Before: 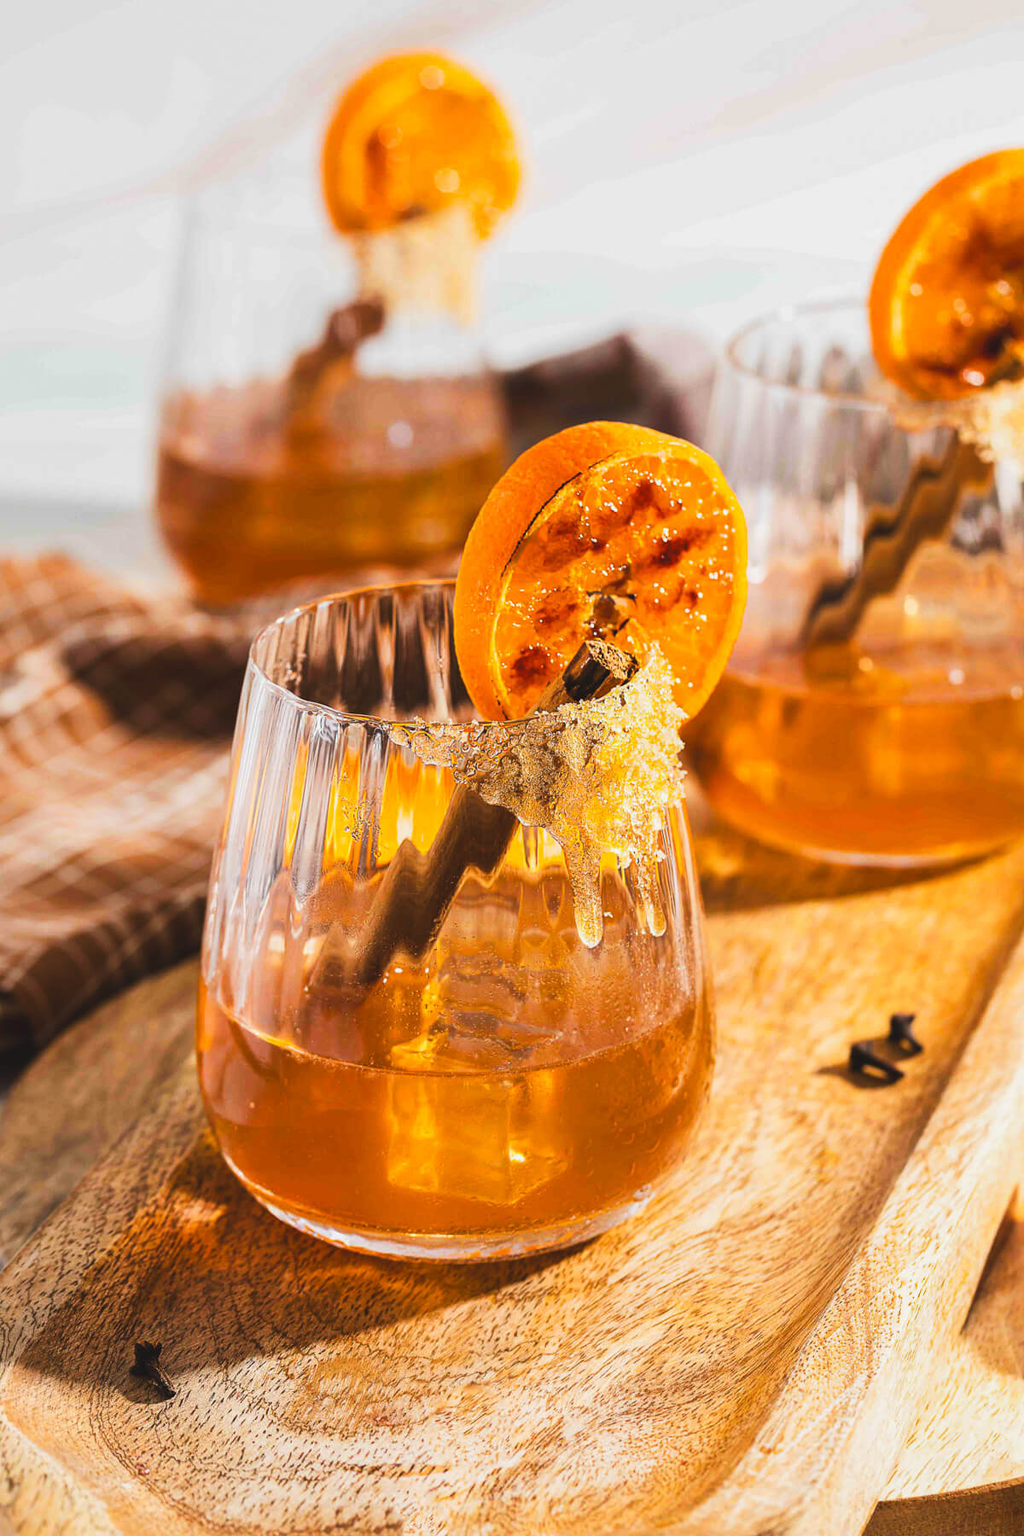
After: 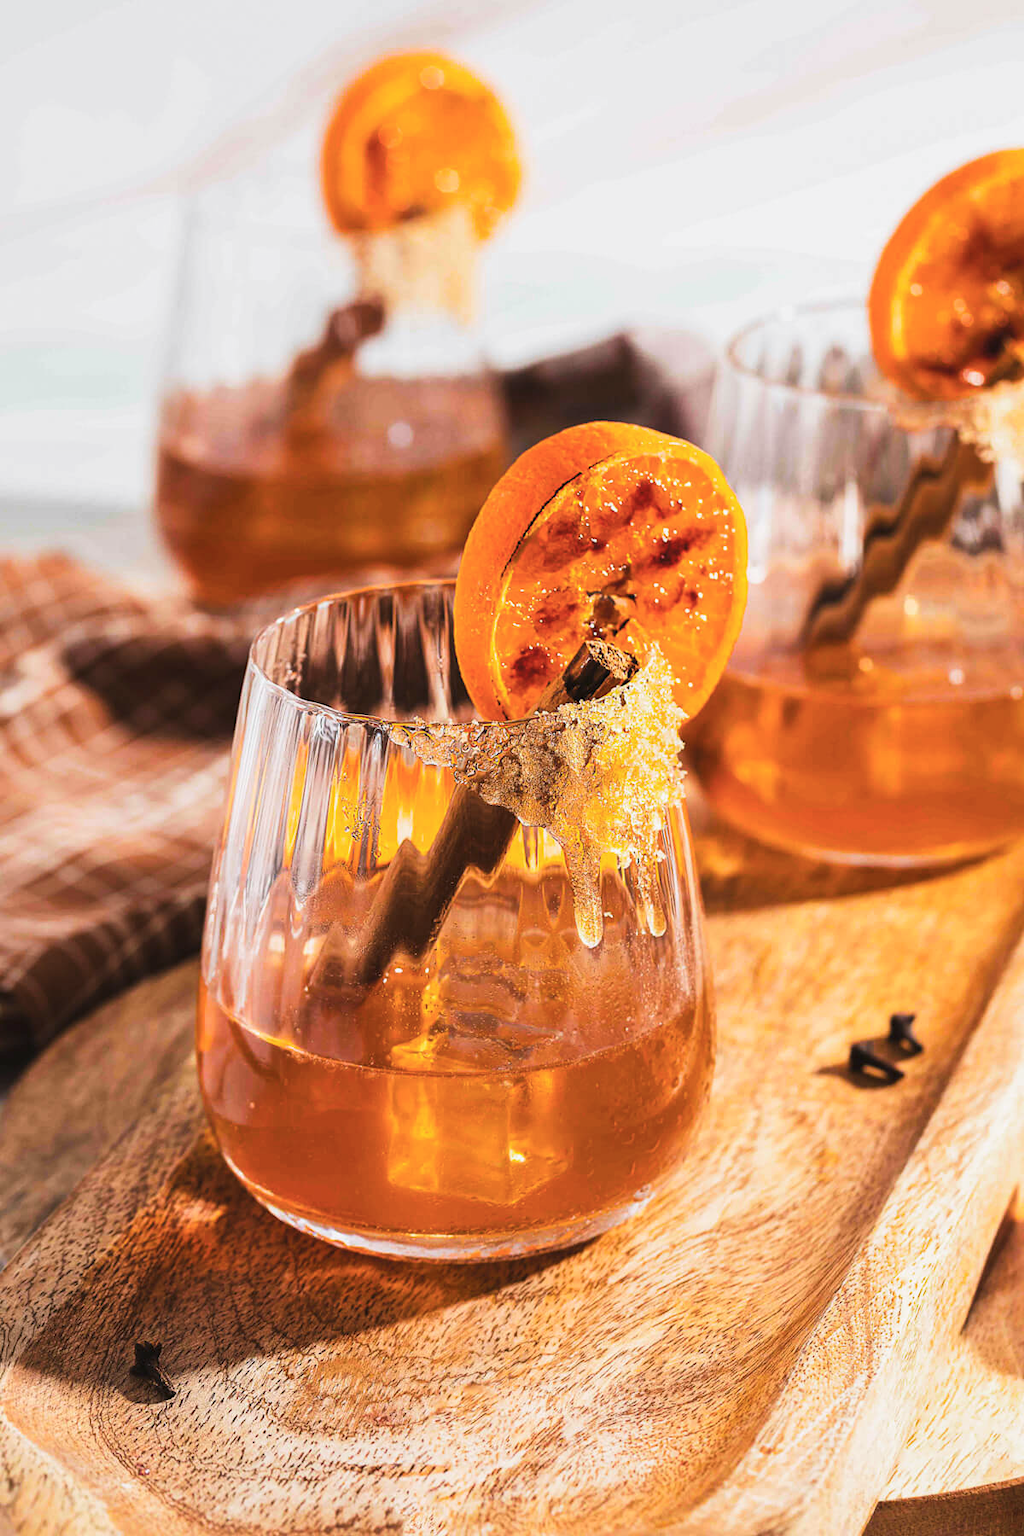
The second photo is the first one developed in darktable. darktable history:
tone curve: curves: ch0 [(0, 0) (0.003, 0.003) (0.011, 0.011) (0.025, 0.026) (0.044, 0.046) (0.069, 0.071) (0.1, 0.103) (0.136, 0.14) (0.177, 0.183) (0.224, 0.232) (0.277, 0.286) (0.335, 0.346) (0.399, 0.412) (0.468, 0.483) (0.543, 0.561) (0.623, 0.643) (0.709, 0.732) (0.801, 0.826) (0.898, 0.917) (1, 1)], preserve colors none
color look up table: target L [73.93, 66.01, 49.36, 34.91, 100, 64.17, 61.31, 55.84, 48.04, 38.99, 30.04, 53.75, 51.47, 26.27, 28.72, 85.7, 75.66, 65.9, 63.82, 50.12, 46.52, 47.17, 28.05, 11.33, 0 ×25], target a [-2.726, -22.03, -35.47, -12.36, 0, 12.56, 16.63, 29.57, 43.1, 45.48, 11.11, 5.095, 41.22, 18.25, 9.489, -0.97, -1.98, -26.59, -2.428, -20.72, -2.102, -4.835, -2.058, -0.785, 0 ×25], target b [61.52, 46.66, 28.1, 17.02, 0.005, 53.36, 8.284, 42.16, 8.441, 18.13, 8.926, -25.24, -18.08, -19.87, -46.23, -2.39, -3.326, -5.027, -3.687, -26.66, -2.84, -23.96, -2.726, -1.06, 0 ×25], num patches 24
